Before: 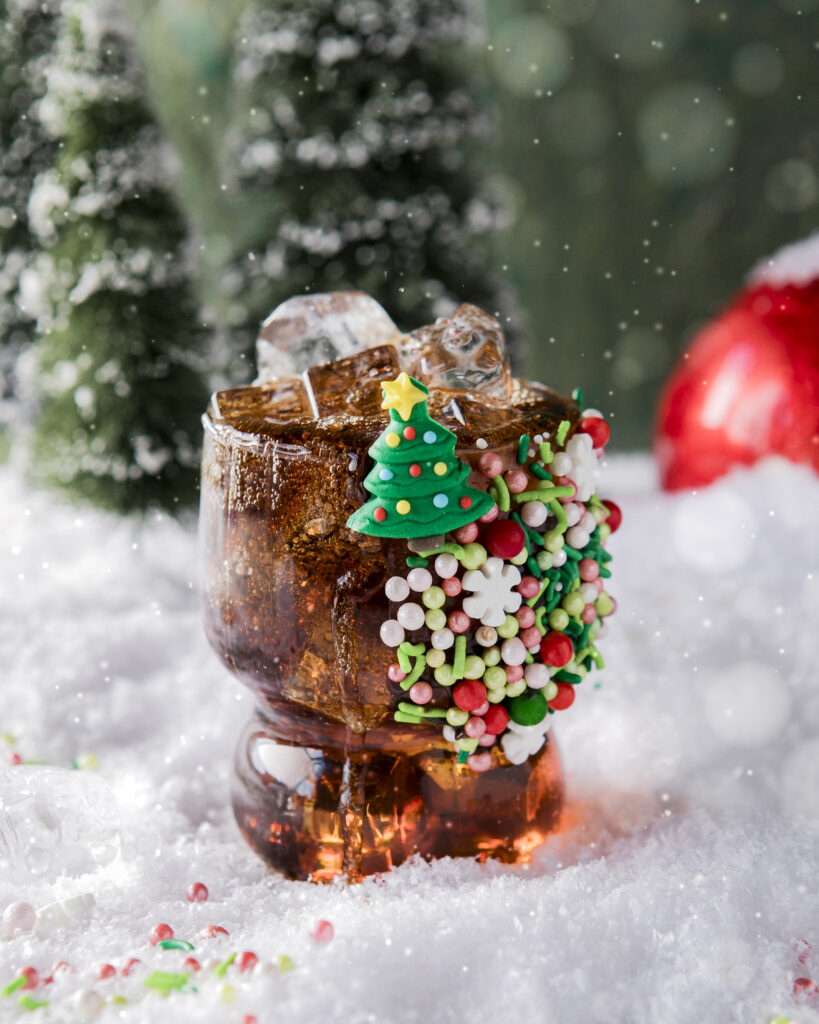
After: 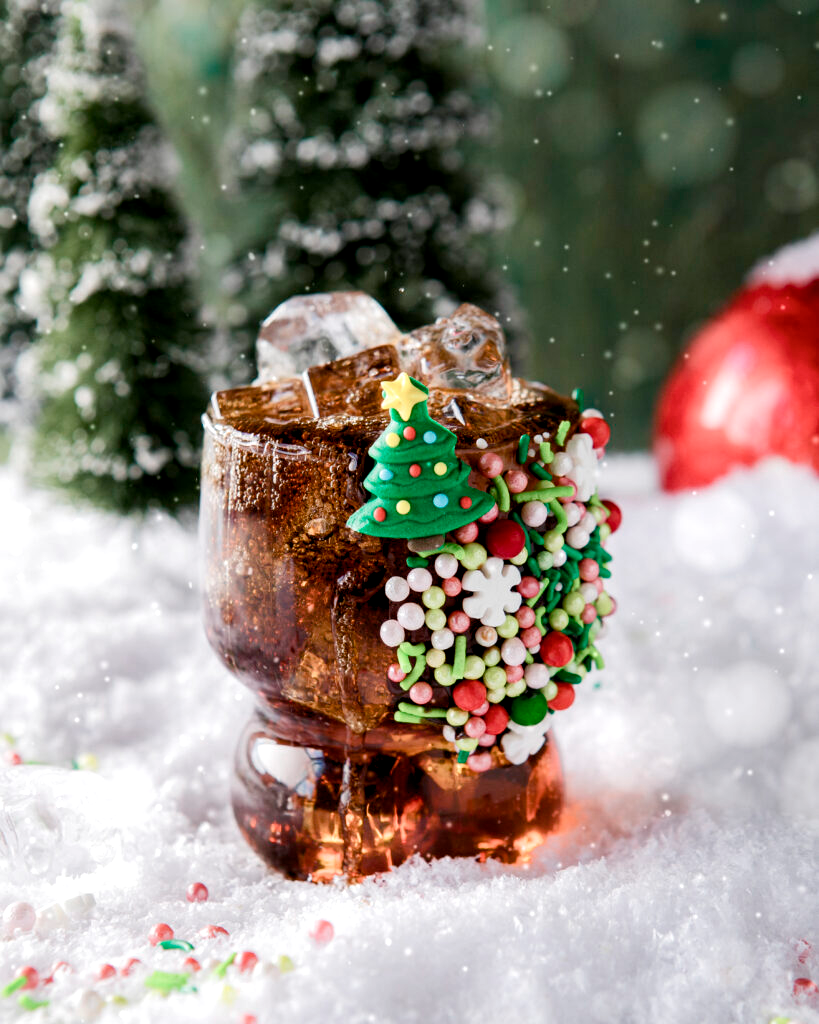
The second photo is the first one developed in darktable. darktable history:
color balance rgb: global offset › luminance -0.483%, perceptual saturation grading › global saturation -11.022%, perceptual saturation grading › highlights -27.302%, perceptual saturation grading › shadows 20.638%, global vibrance 35.037%, contrast 10.604%
